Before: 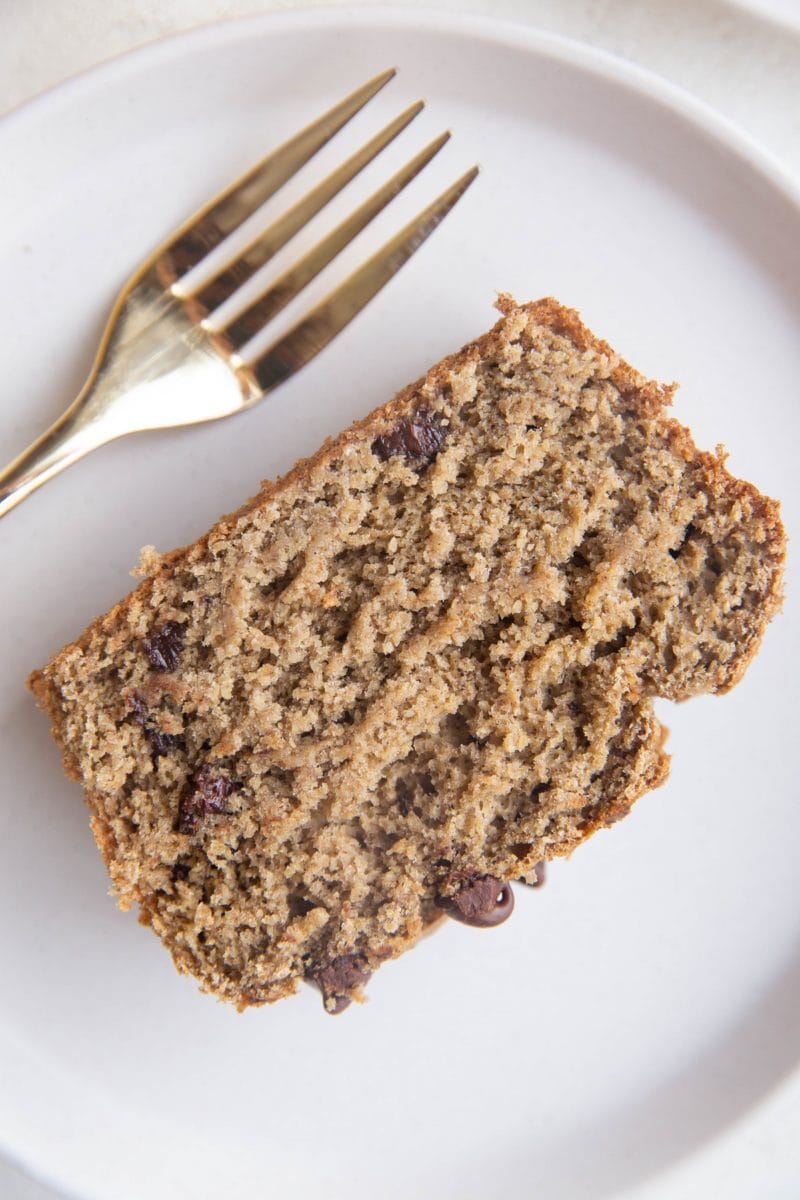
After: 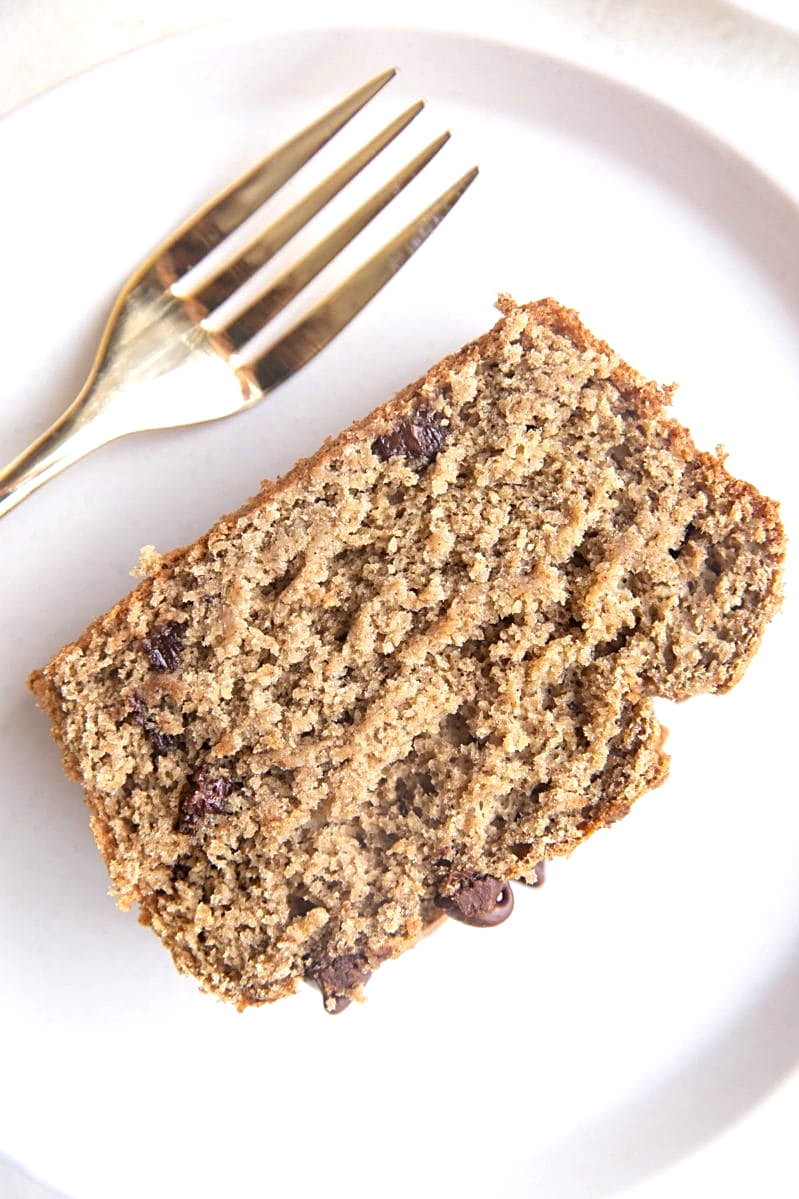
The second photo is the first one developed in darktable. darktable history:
sharpen: on, module defaults
crop and rotate: left 0.093%, bottom 0.006%
exposure: black level correction 0.001, exposure 0.499 EV, compensate exposure bias true, compensate highlight preservation false
